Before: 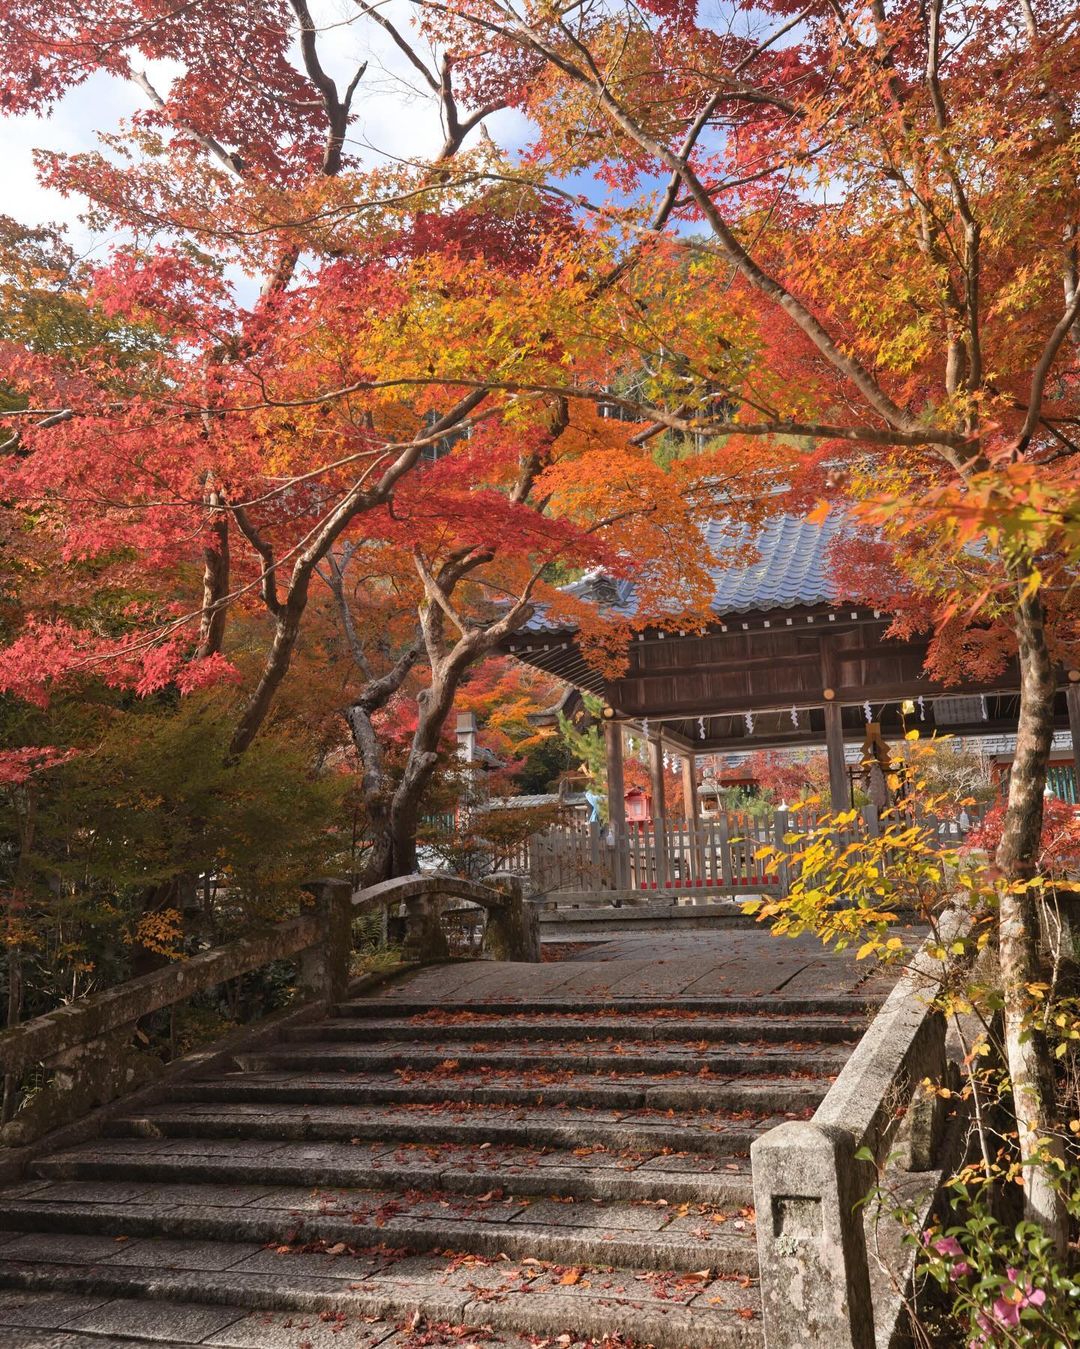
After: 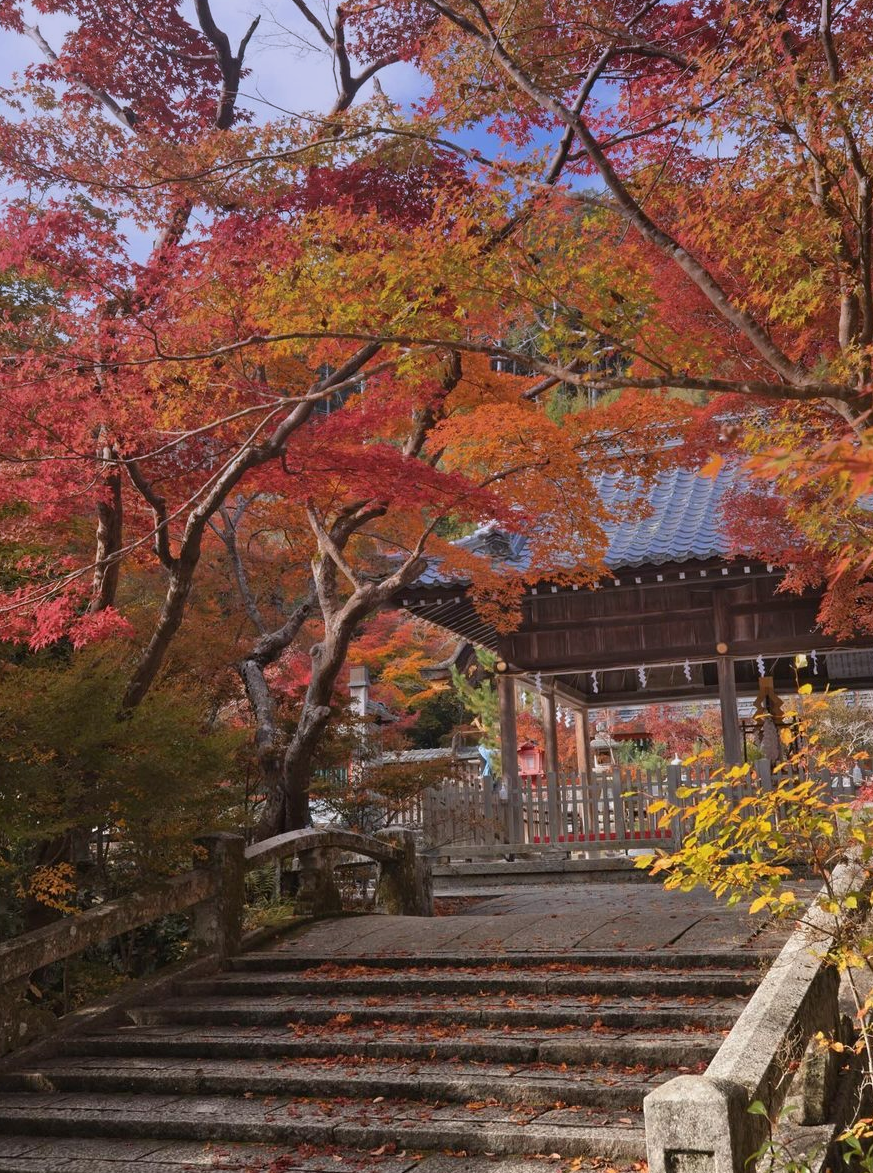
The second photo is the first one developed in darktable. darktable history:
crop: left 9.929%, top 3.475%, right 9.188%, bottom 9.529%
graduated density: hue 238.83°, saturation 50%
